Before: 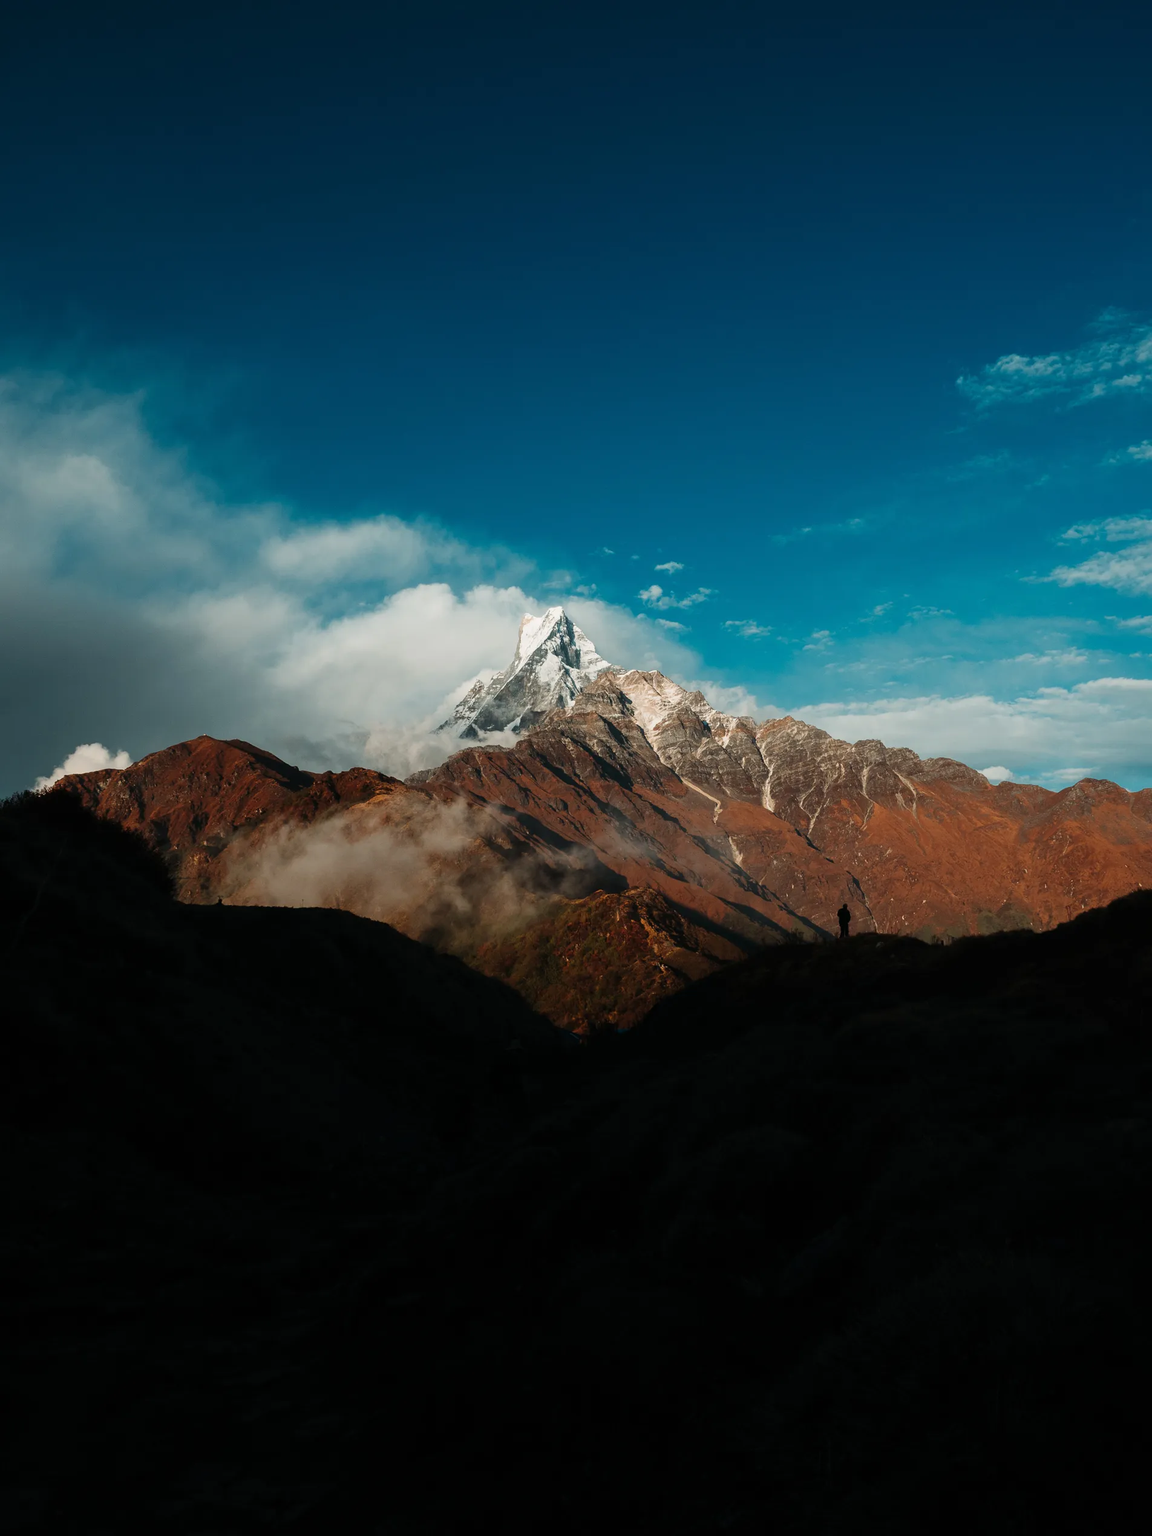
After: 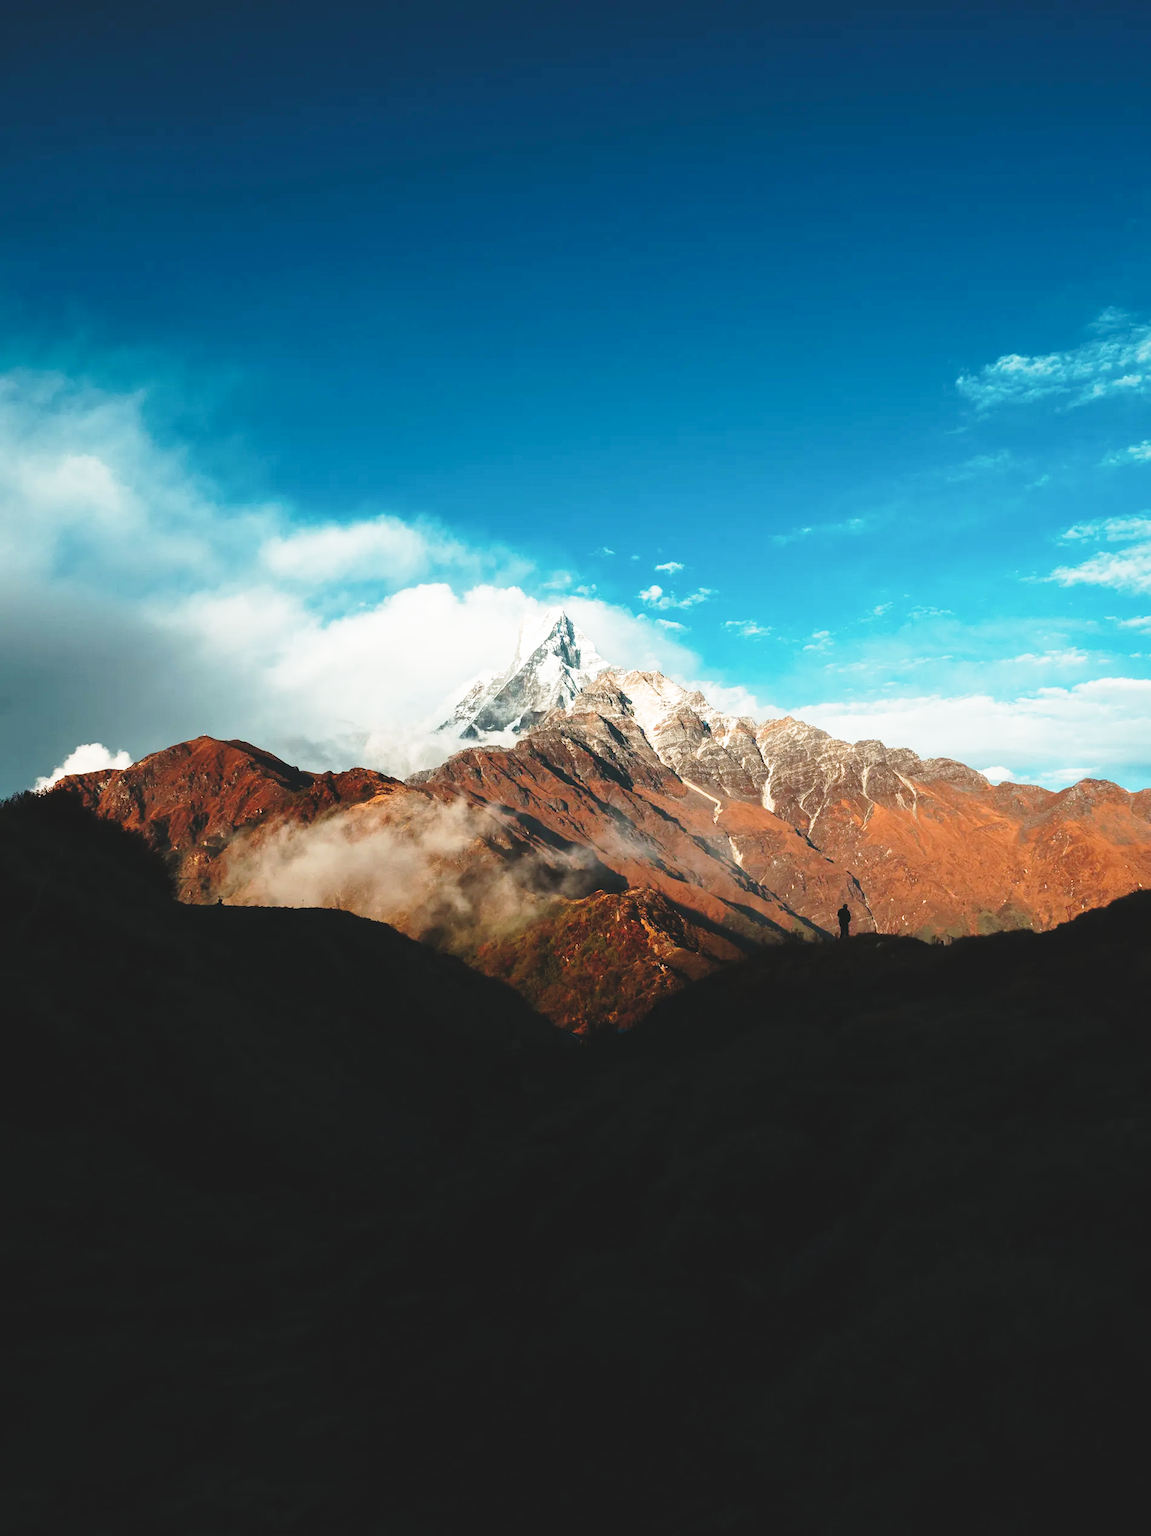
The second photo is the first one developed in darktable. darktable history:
color balance: lift [1.007, 1, 1, 1], gamma [1.097, 1, 1, 1]
base curve: curves: ch0 [(0, 0) (0.026, 0.03) (0.109, 0.232) (0.351, 0.748) (0.669, 0.968) (1, 1)], preserve colors none
